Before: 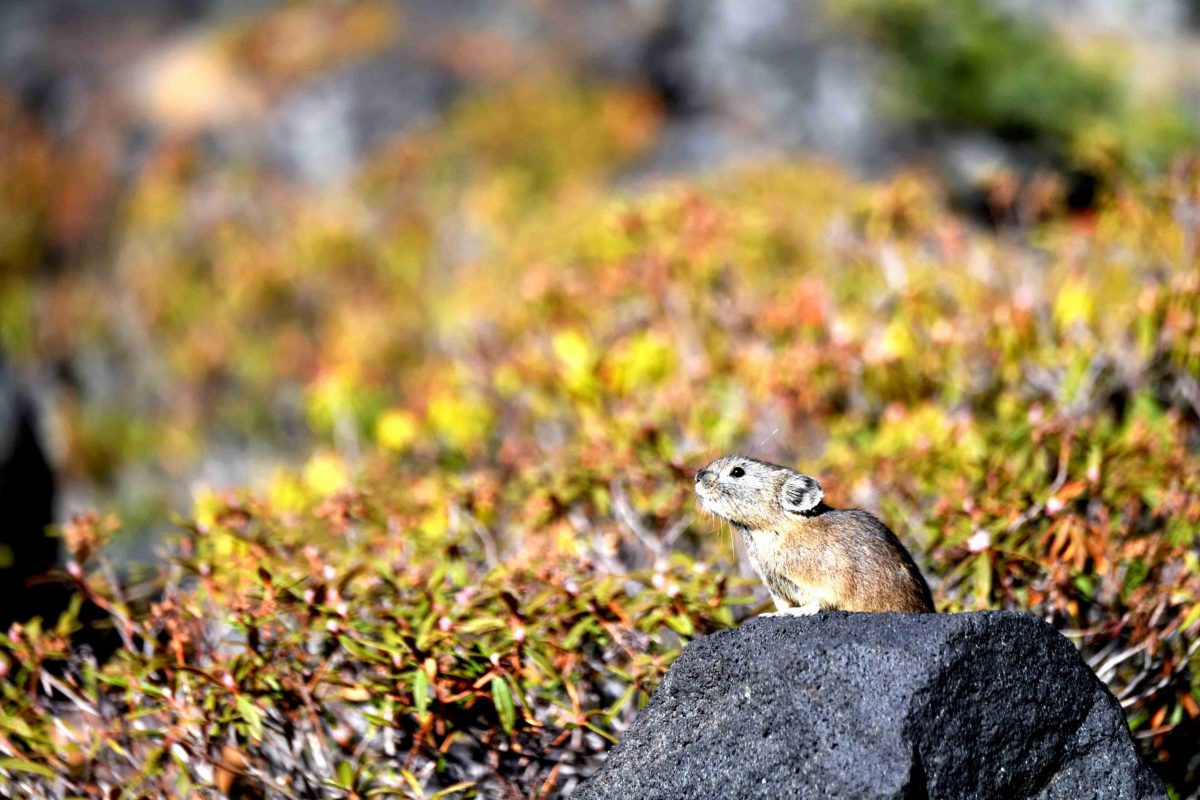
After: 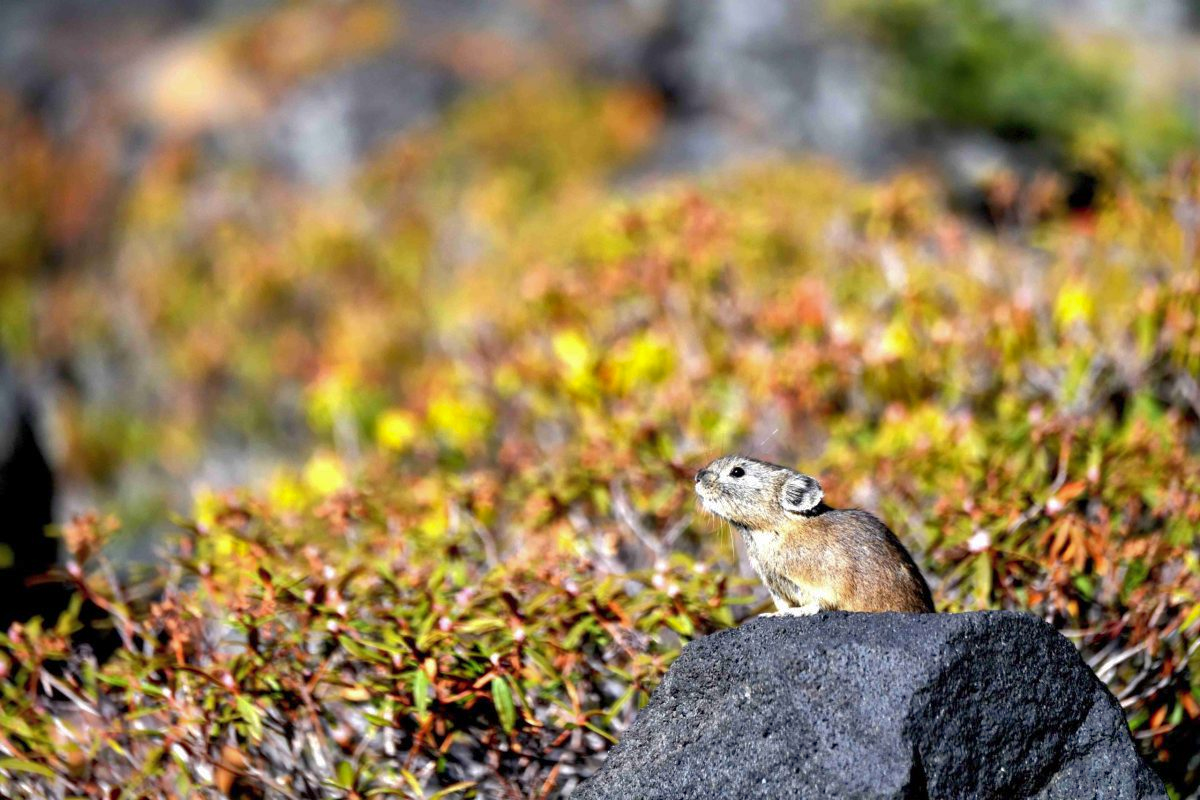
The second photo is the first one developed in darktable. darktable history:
shadows and highlights: on, module defaults
tone equalizer: edges refinement/feathering 500, mask exposure compensation -1.57 EV, preserve details no
